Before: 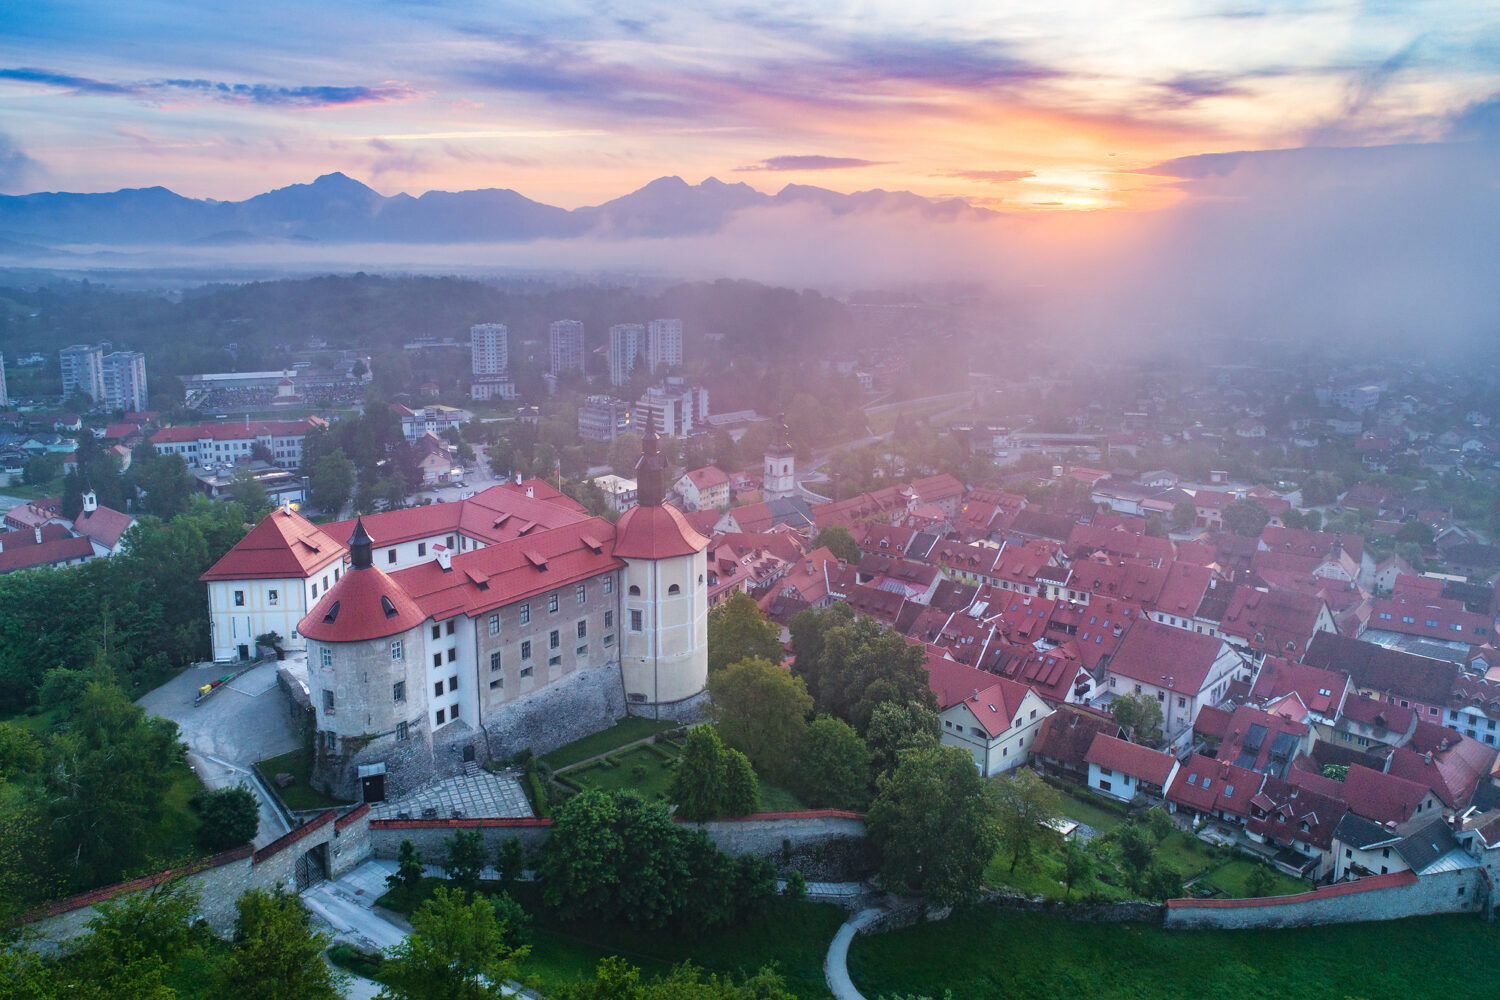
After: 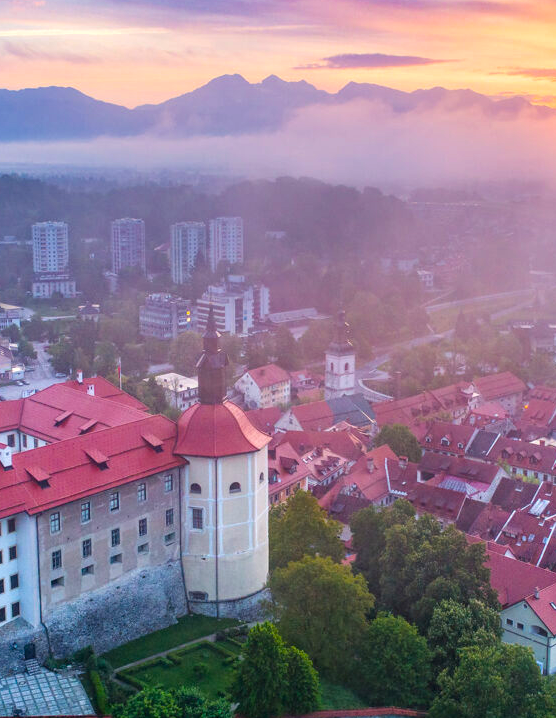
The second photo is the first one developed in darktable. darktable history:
local contrast: on, module defaults
color balance rgb: perceptual saturation grading › global saturation 29.879%, global vibrance 20%
crop and rotate: left 29.383%, top 10.204%, right 33.527%, bottom 17.952%
